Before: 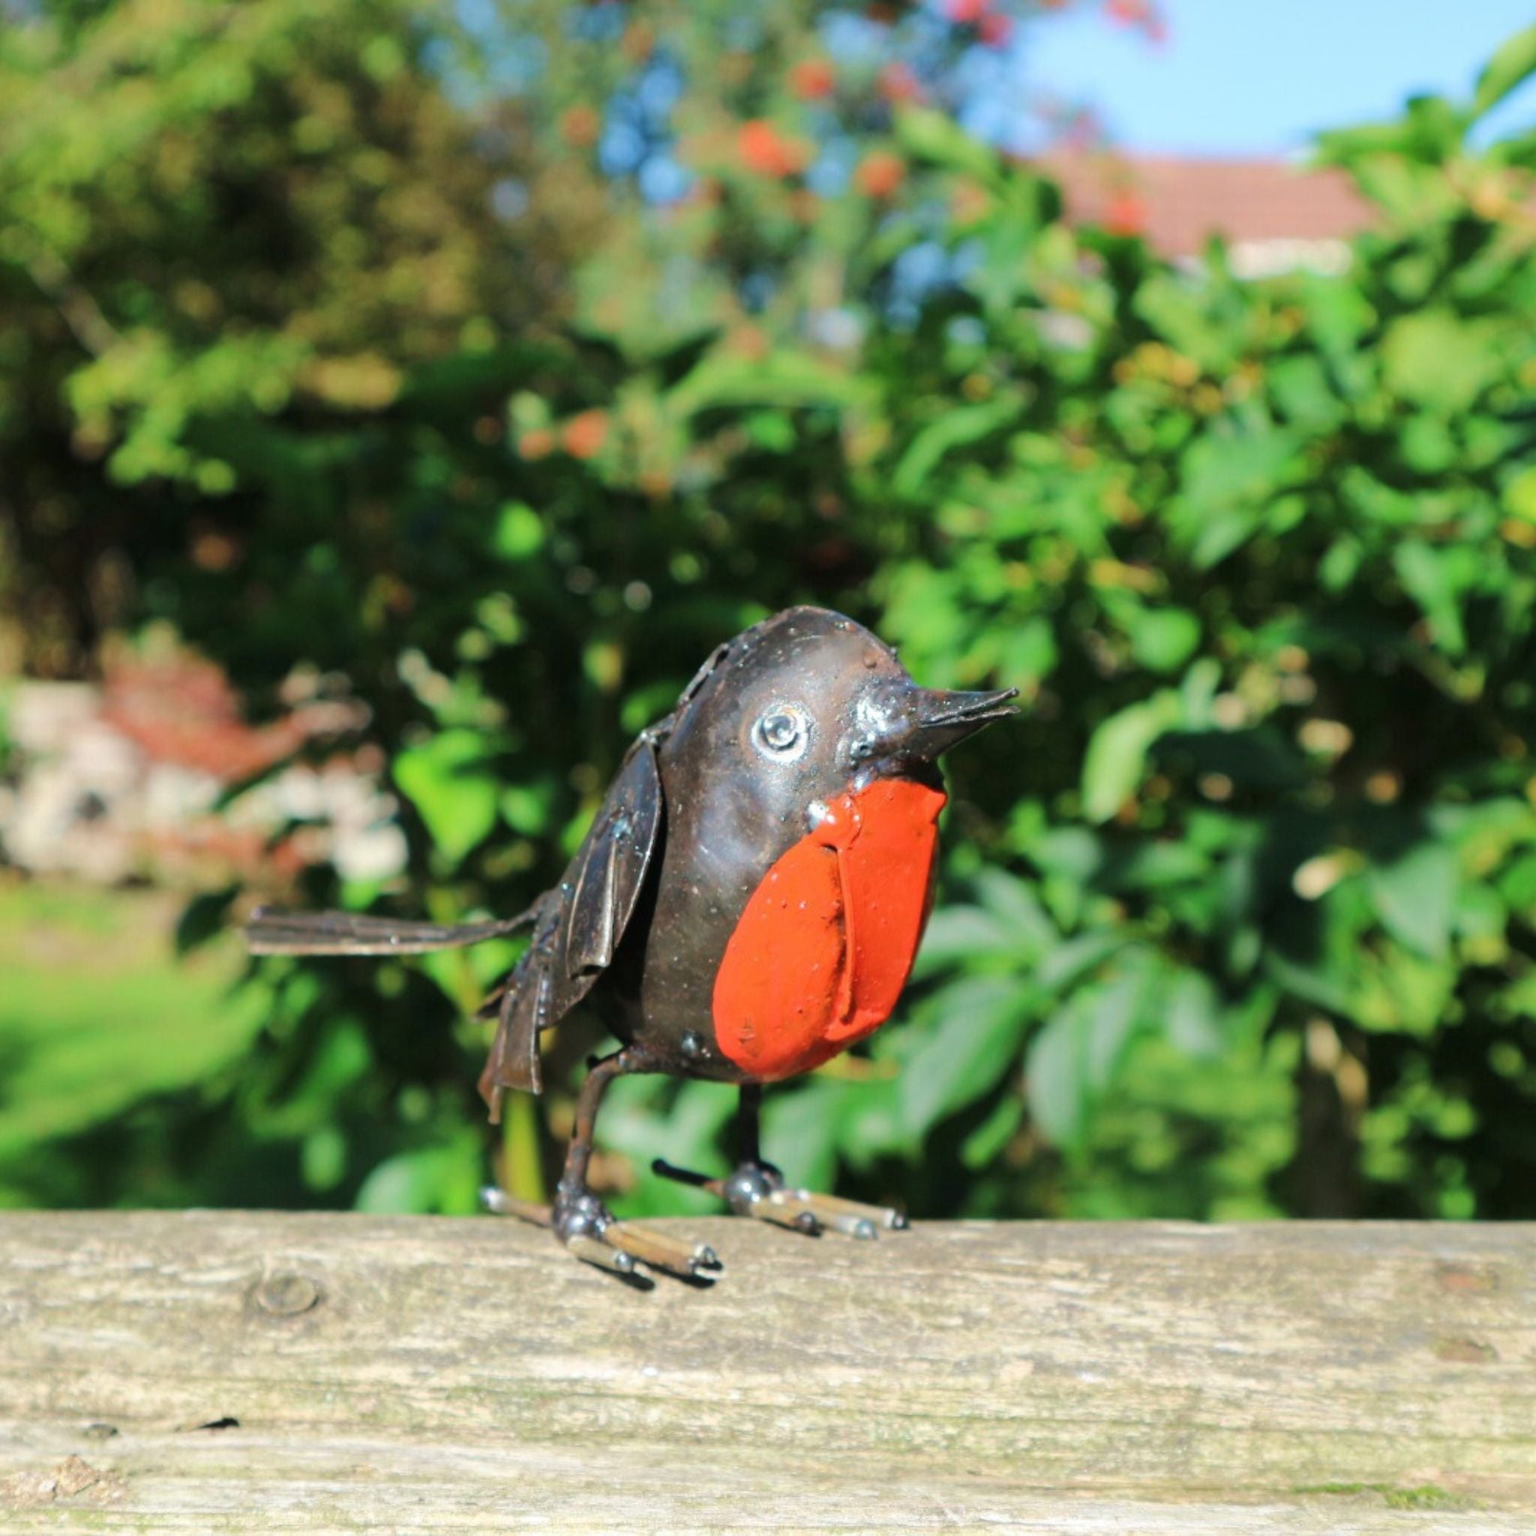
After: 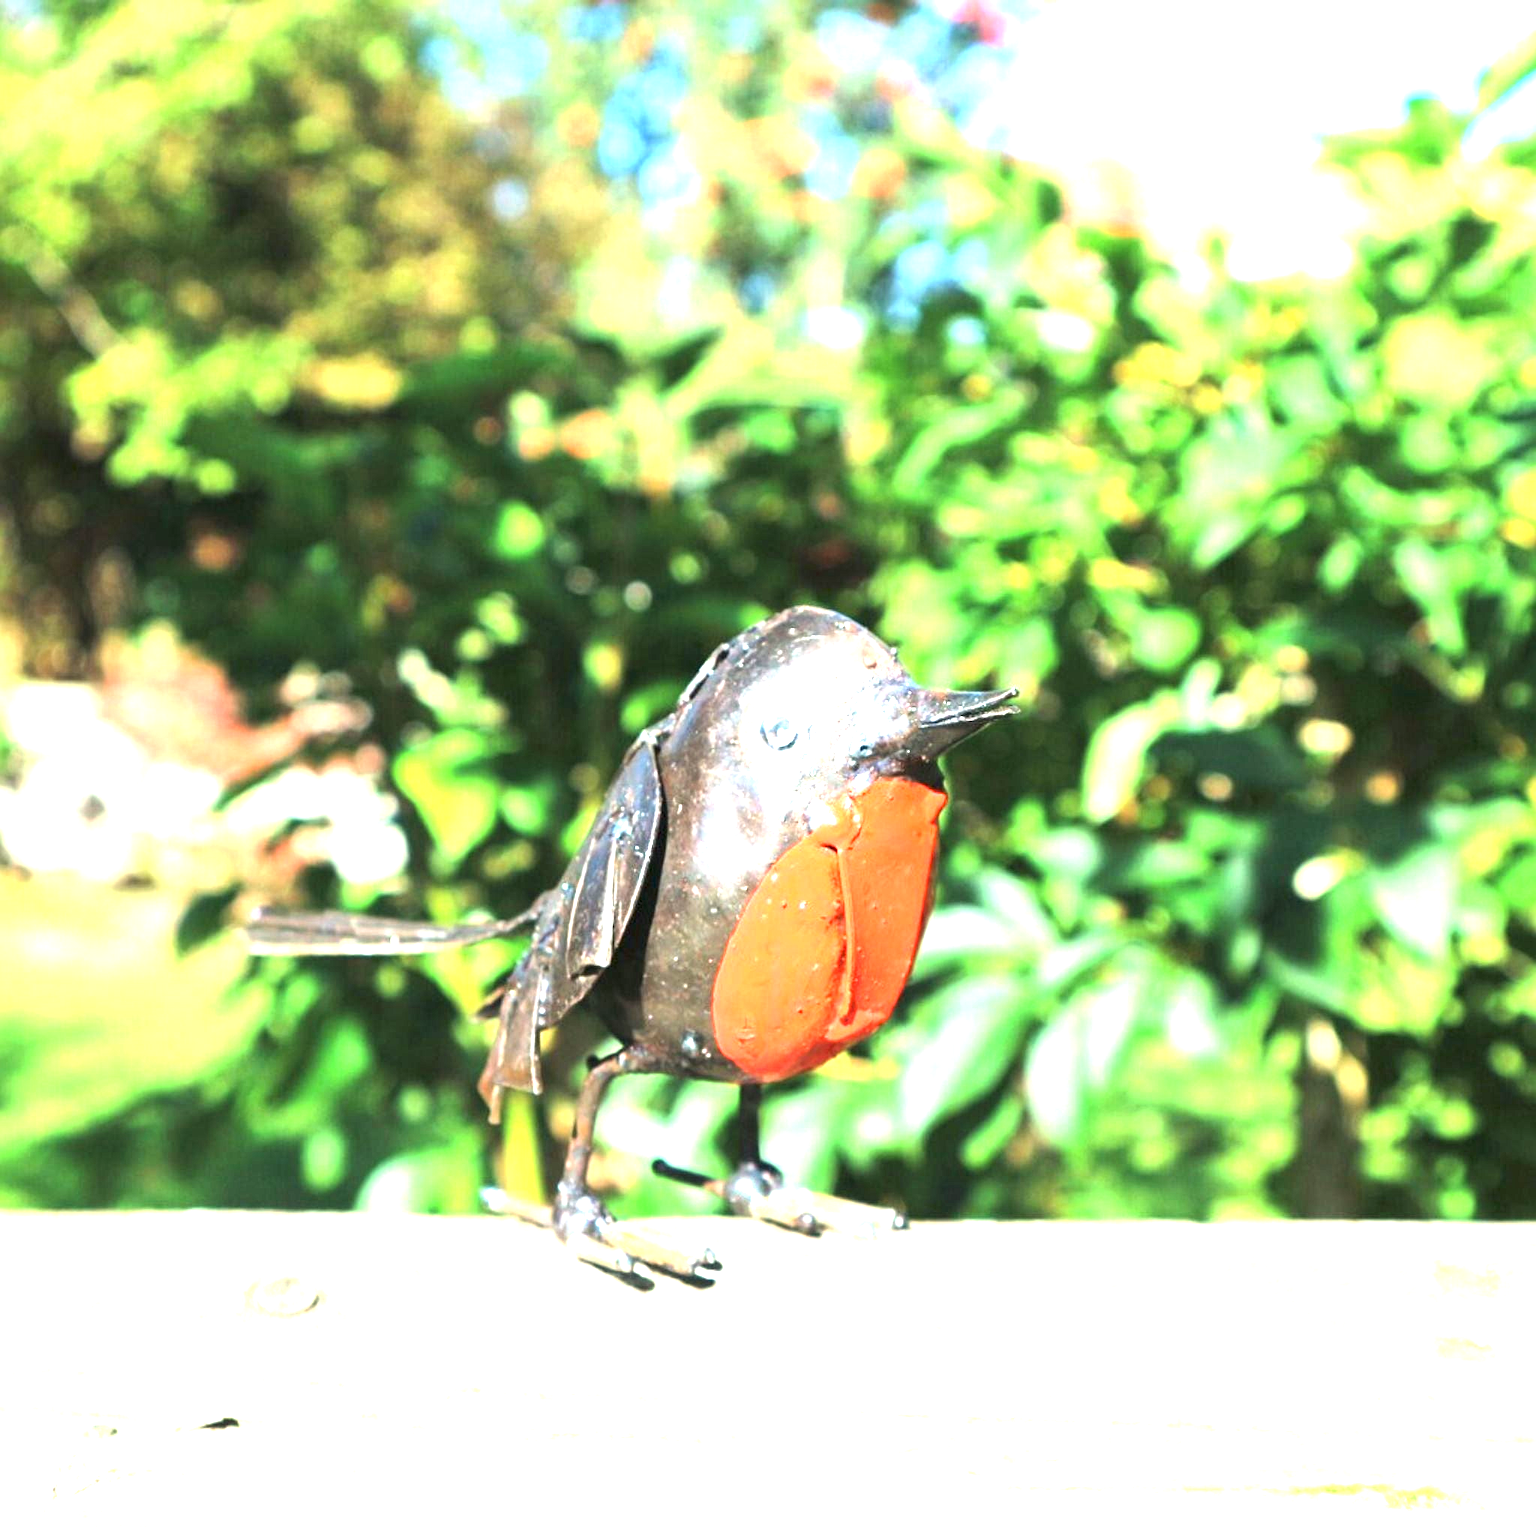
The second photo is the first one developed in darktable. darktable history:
exposure: black level correction 0, exposure 2 EV, compensate highlight preservation false
sharpen: radius 2.167, amount 0.381, threshold 0
